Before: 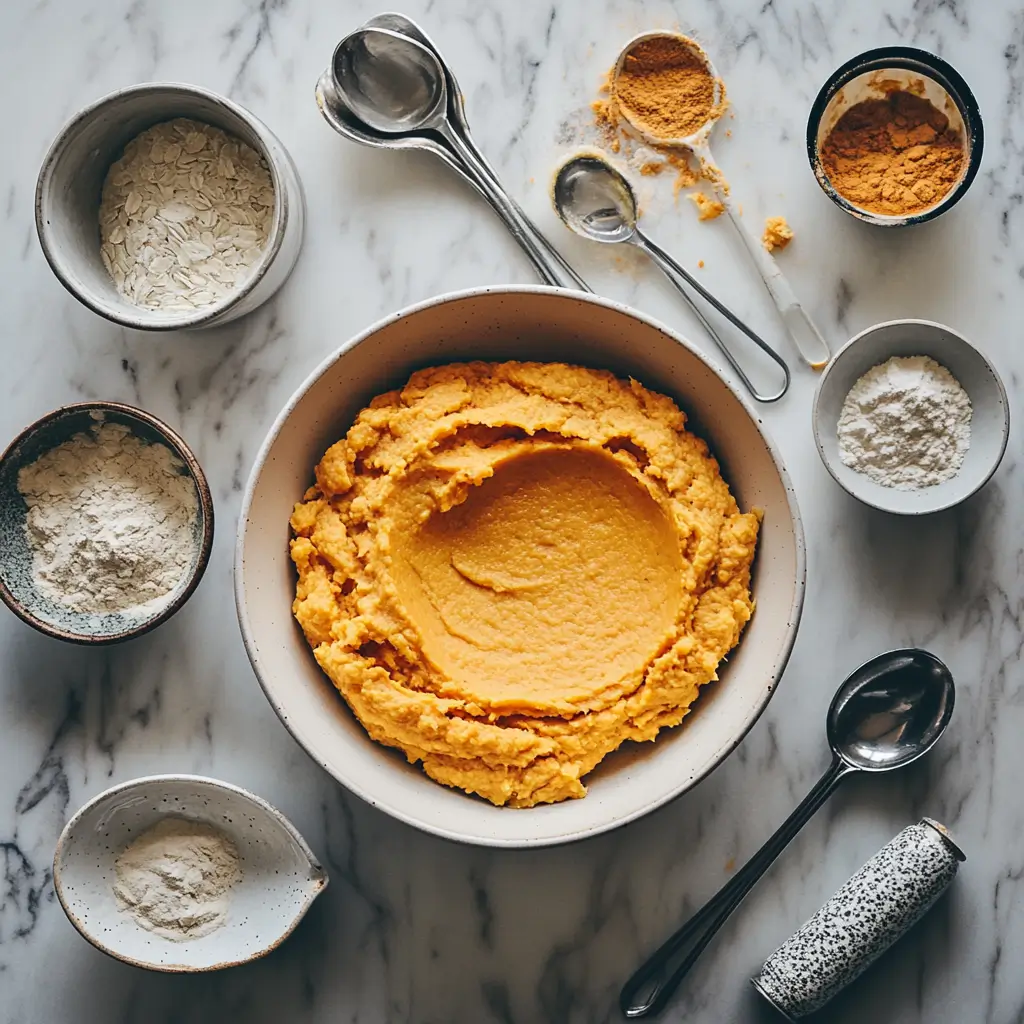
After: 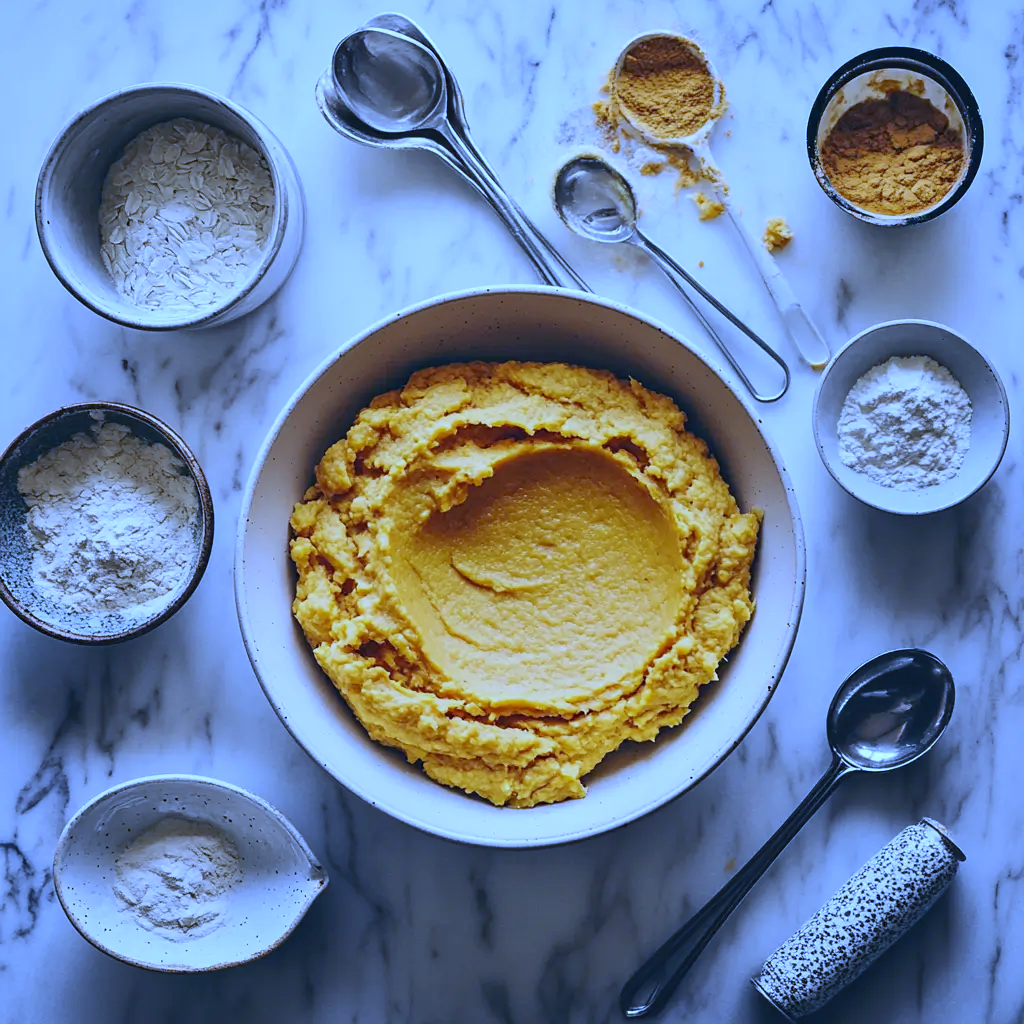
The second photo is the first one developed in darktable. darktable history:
tone equalizer: on, module defaults
white balance: red 0.766, blue 1.537
